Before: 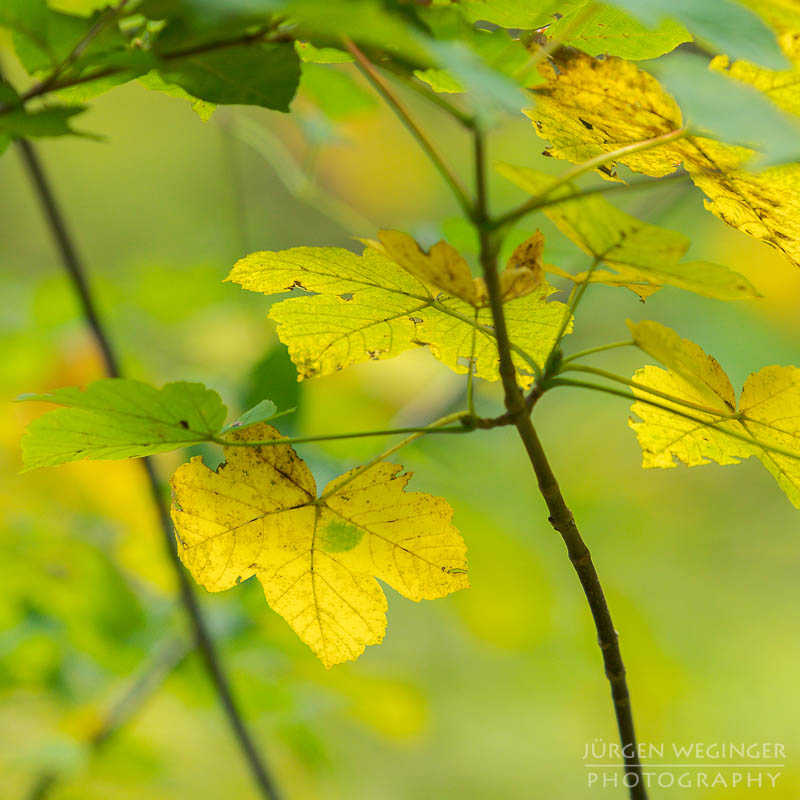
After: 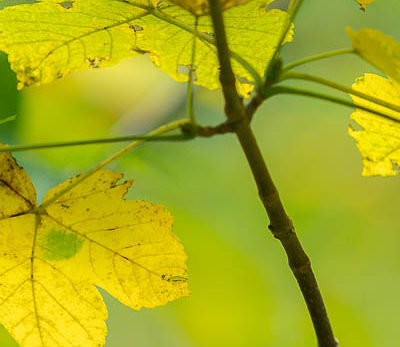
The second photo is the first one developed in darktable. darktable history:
crop: left 35.112%, top 36.582%, right 14.862%, bottom 19.986%
